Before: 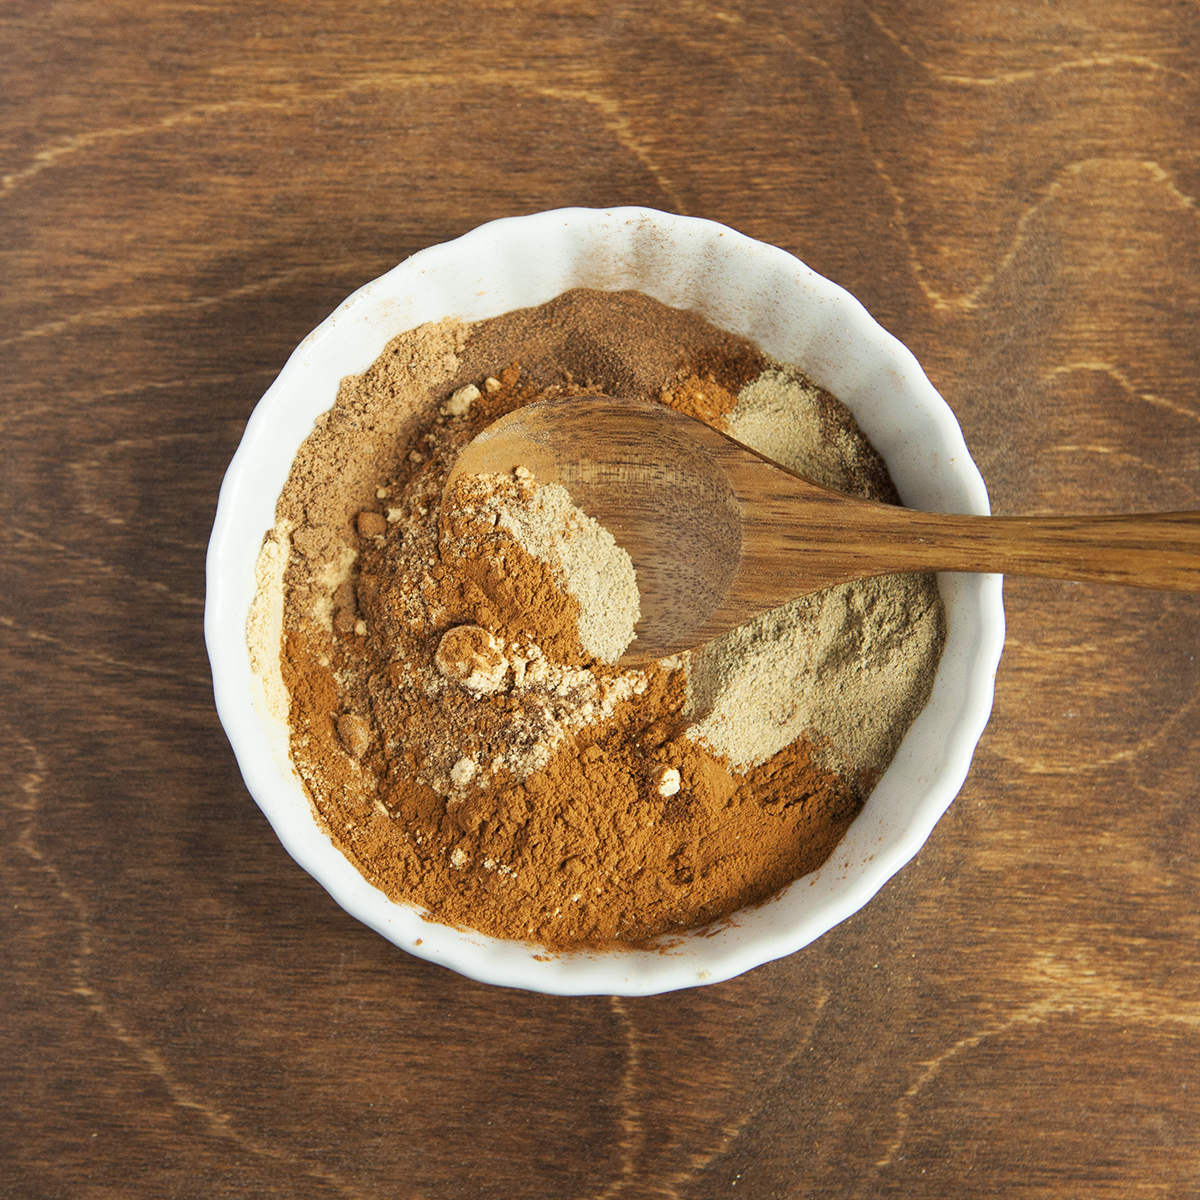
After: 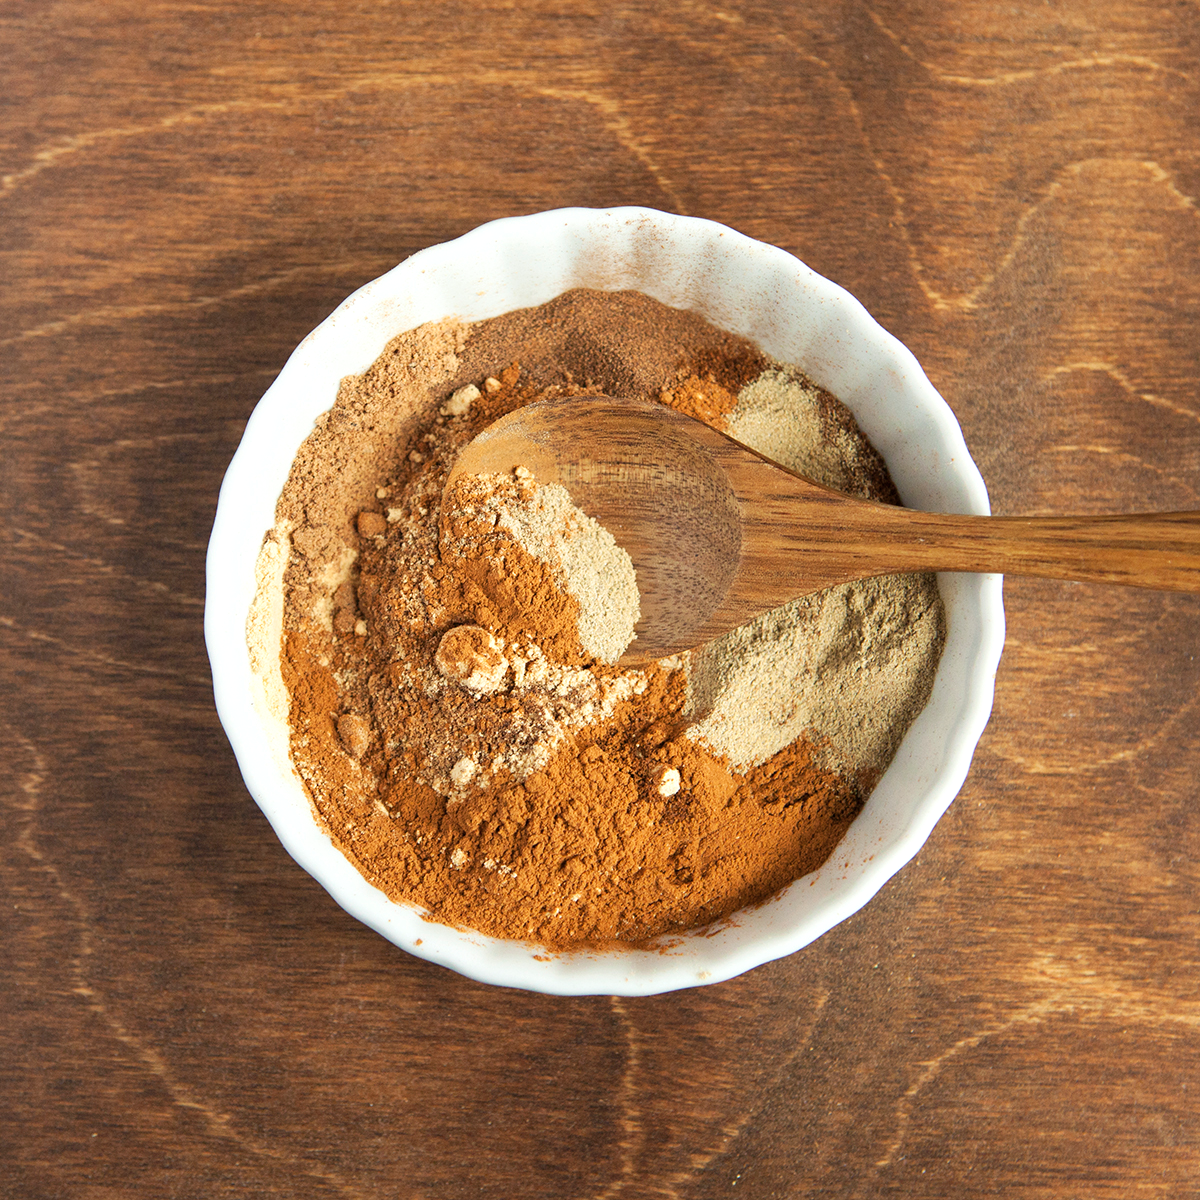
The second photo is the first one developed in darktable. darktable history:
exposure: exposure 0.164 EV, compensate highlight preservation false
tone equalizer: edges refinement/feathering 500, mask exposure compensation -1.57 EV, preserve details no
contrast brightness saturation: saturation -0.057
